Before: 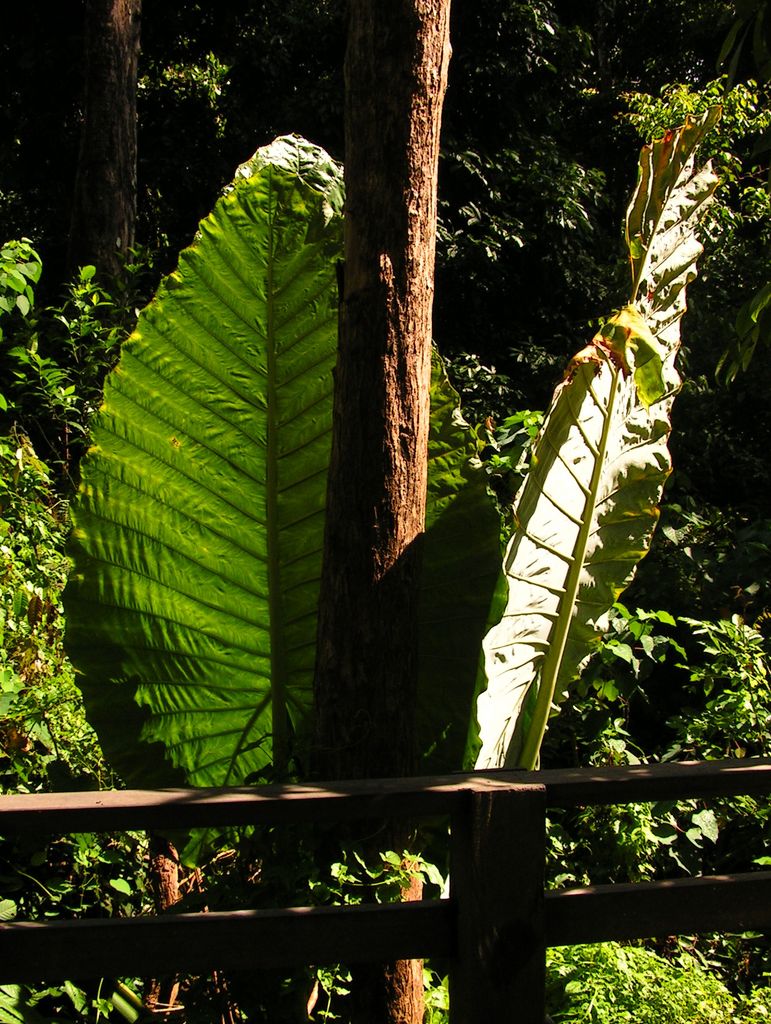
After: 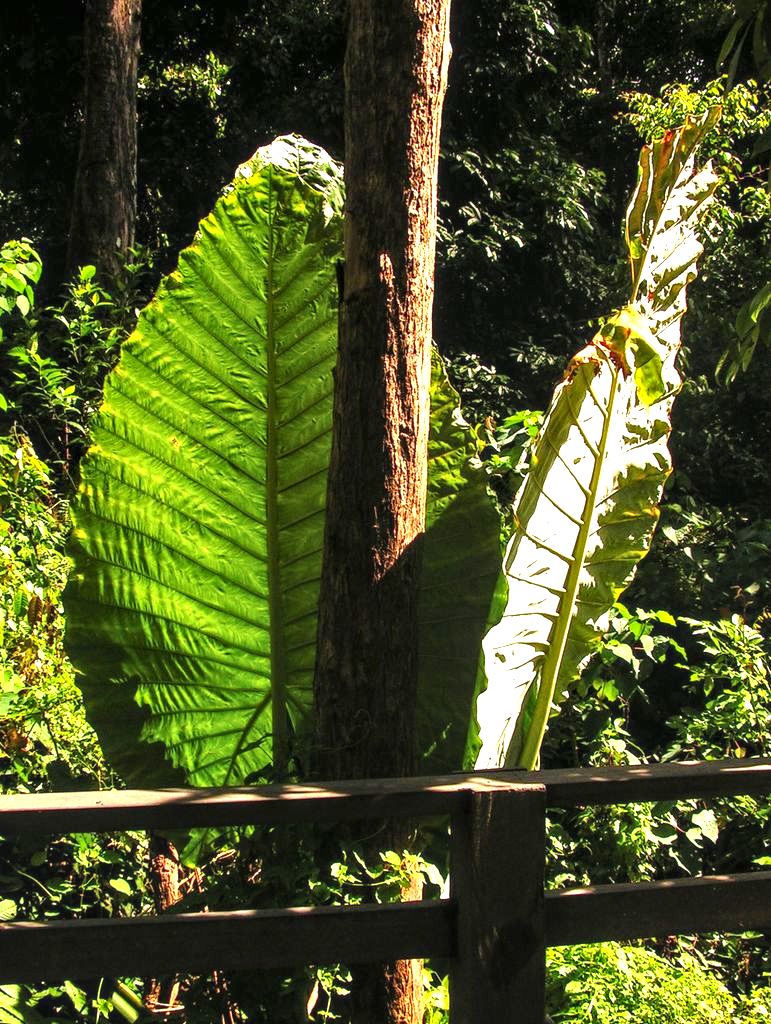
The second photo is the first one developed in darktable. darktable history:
exposure: exposure 0.633 EV, compensate exposure bias true, compensate highlight preservation false
local contrast: on, module defaults
